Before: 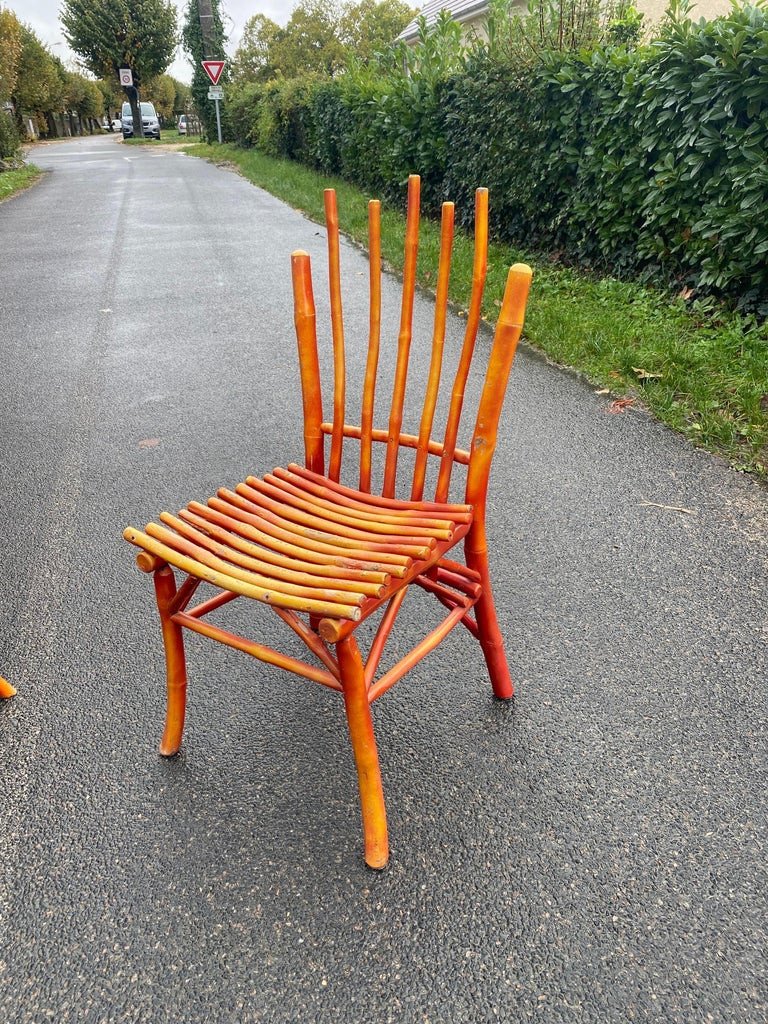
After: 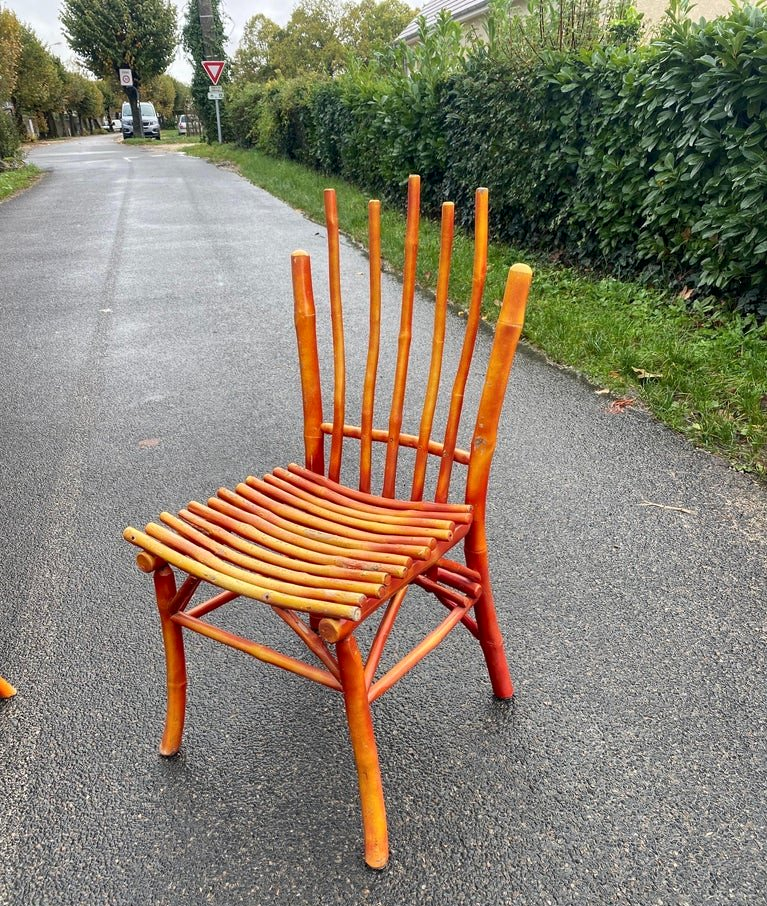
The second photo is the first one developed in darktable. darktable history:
crop and rotate: top 0%, bottom 11.49%
local contrast: mode bilateral grid, contrast 20, coarseness 50, detail 120%, midtone range 0.2
